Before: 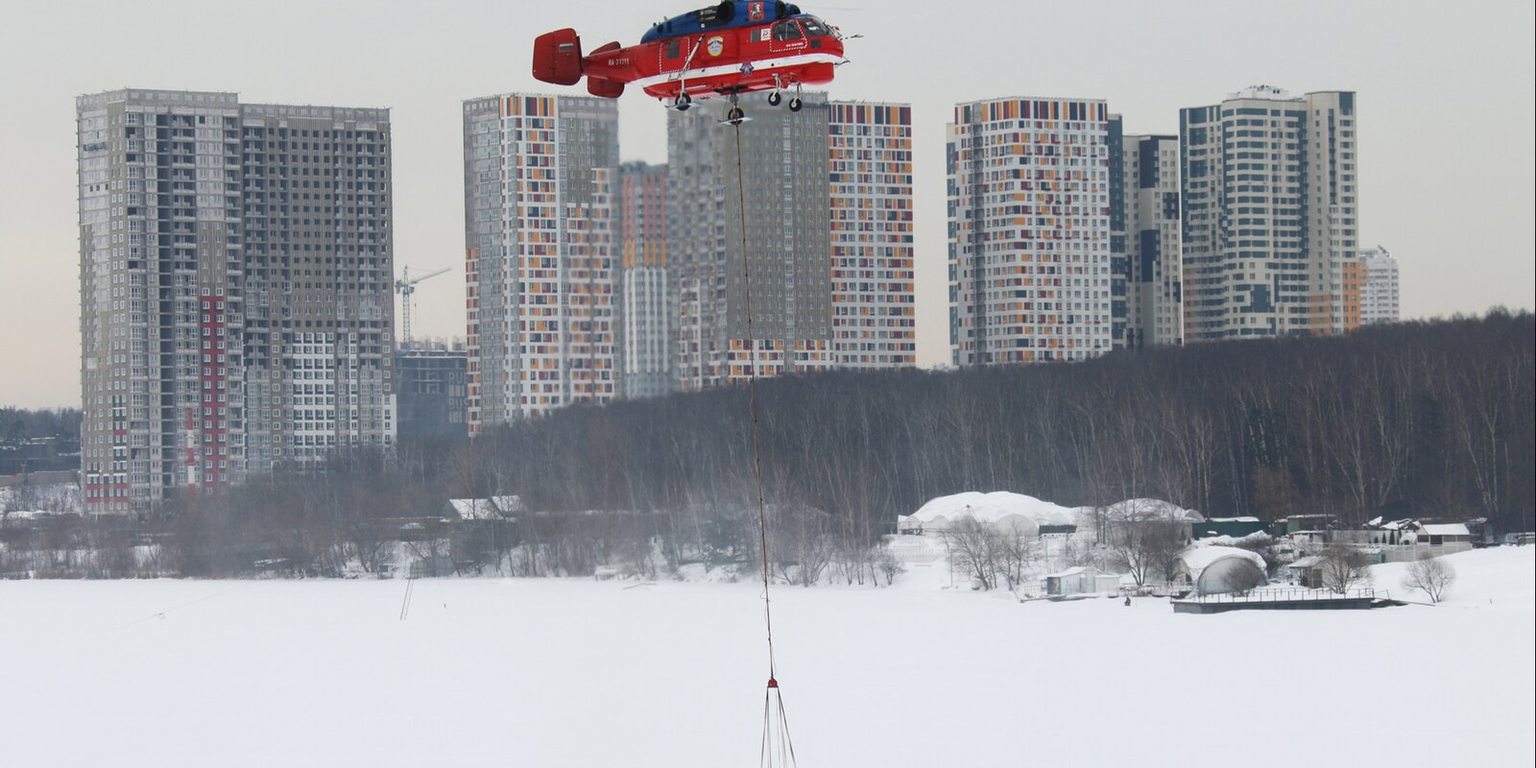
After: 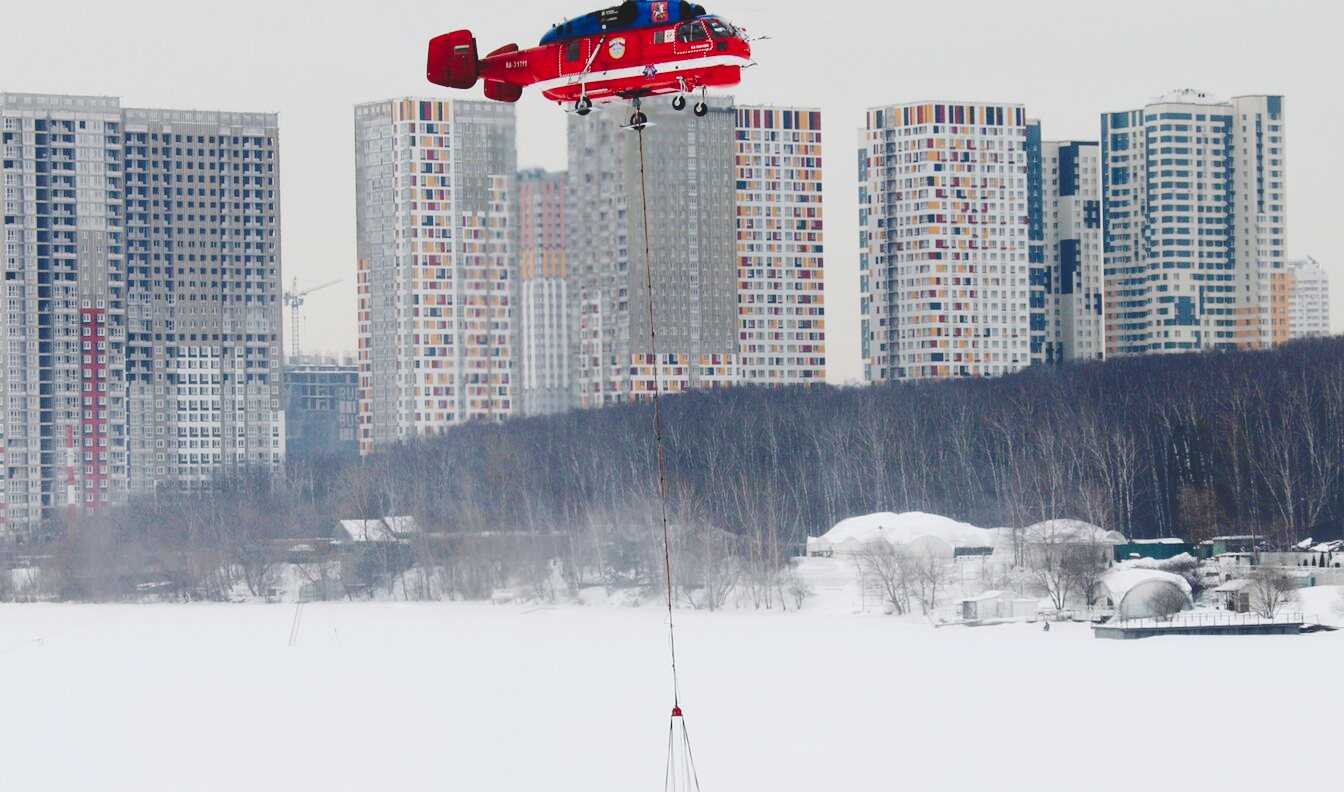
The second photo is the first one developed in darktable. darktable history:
tone equalizer: on, module defaults
tone curve: curves: ch0 [(0, 0) (0.003, 0.117) (0.011, 0.115) (0.025, 0.116) (0.044, 0.116) (0.069, 0.112) (0.1, 0.113) (0.136, 0.127) (0.177, 0.148) (0.224, 0.191) (0.277, 0.249) (0.335, 0.363) (0.399, 0.479) (0.468, 0.589) (0.543, 0.664) (0.623, 0.733) (0.709, 0.799) (0.801, 0.852) (0.898, 0.914) (1, 1)], preserve colors none
crop: left 8.026%, right 7.374%
